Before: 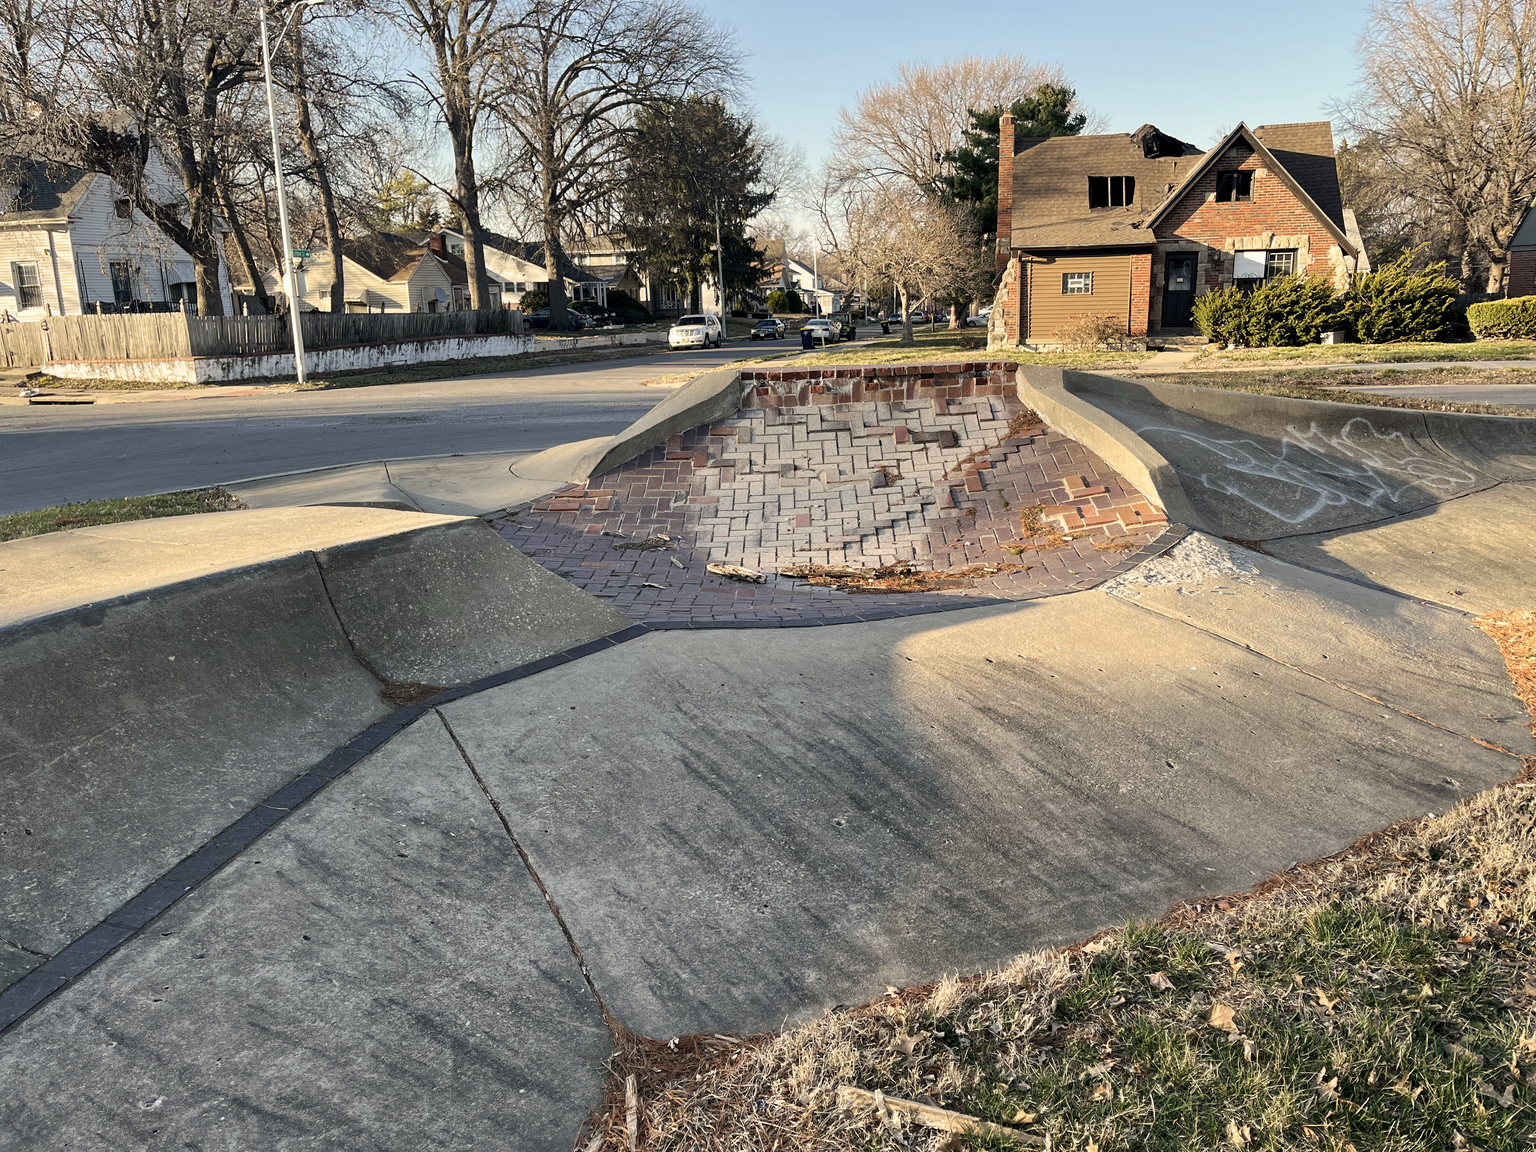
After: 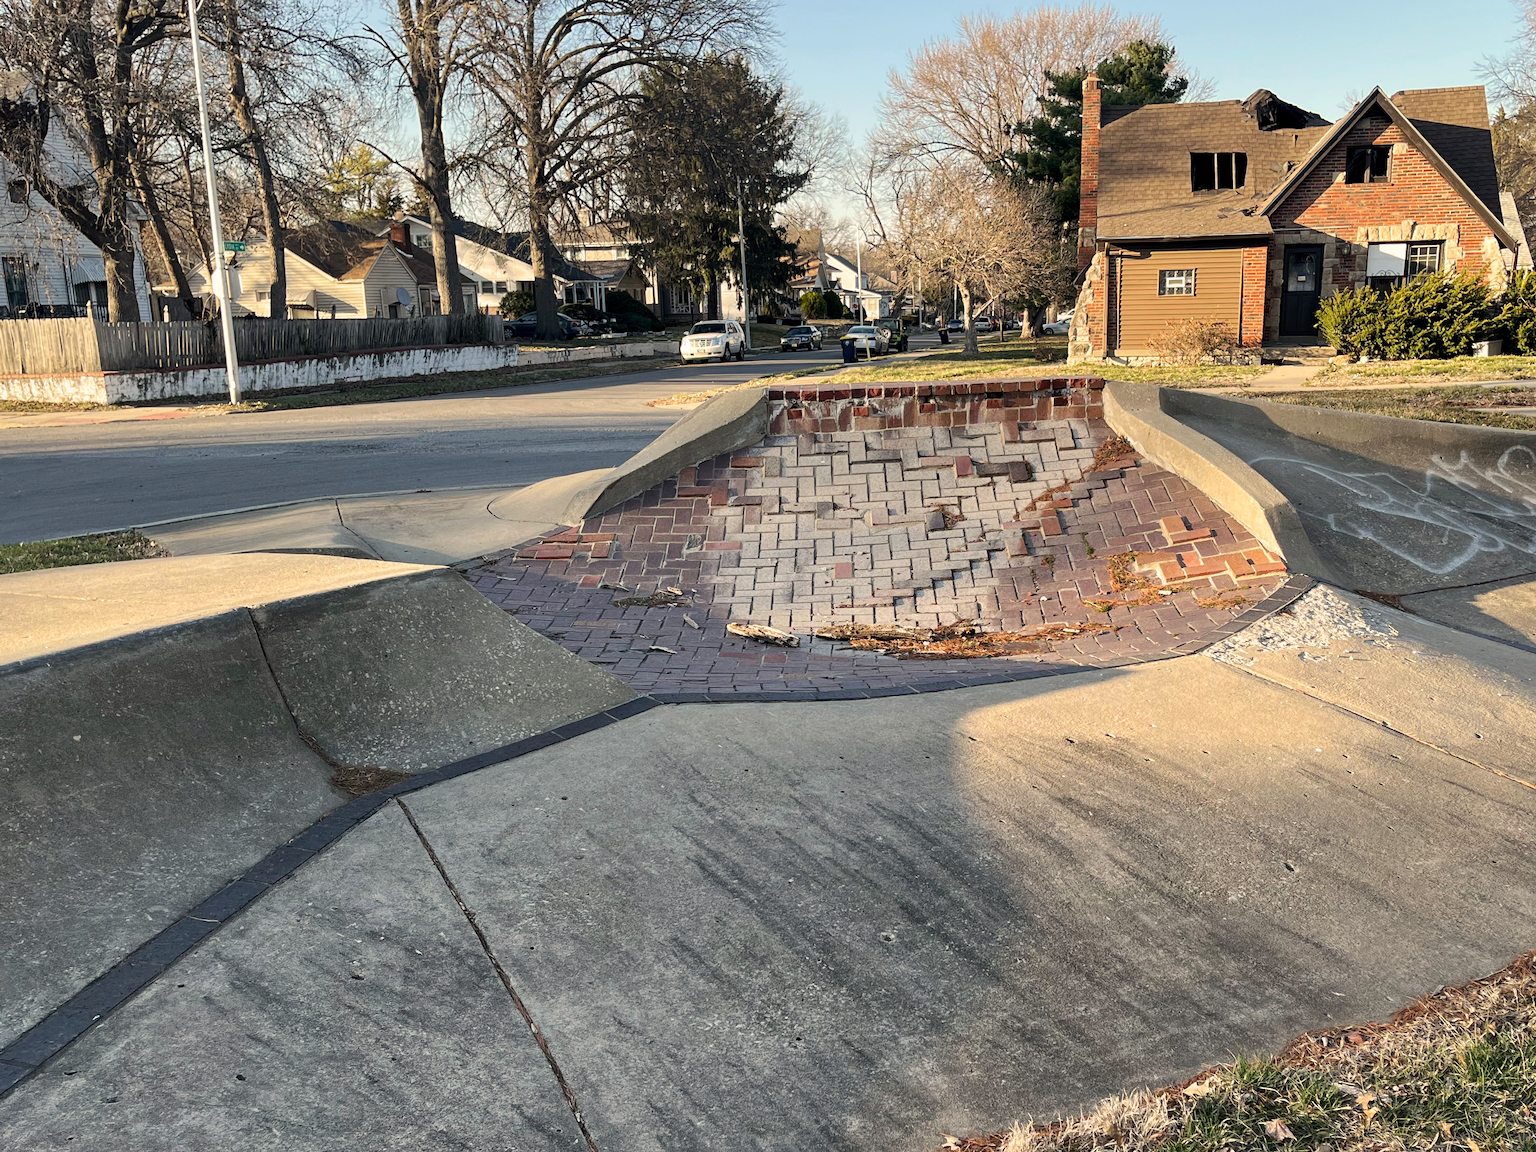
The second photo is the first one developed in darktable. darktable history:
crop and rotate: left 7.069%, top 4.495%, right 10.591%, bottom 13.099%
